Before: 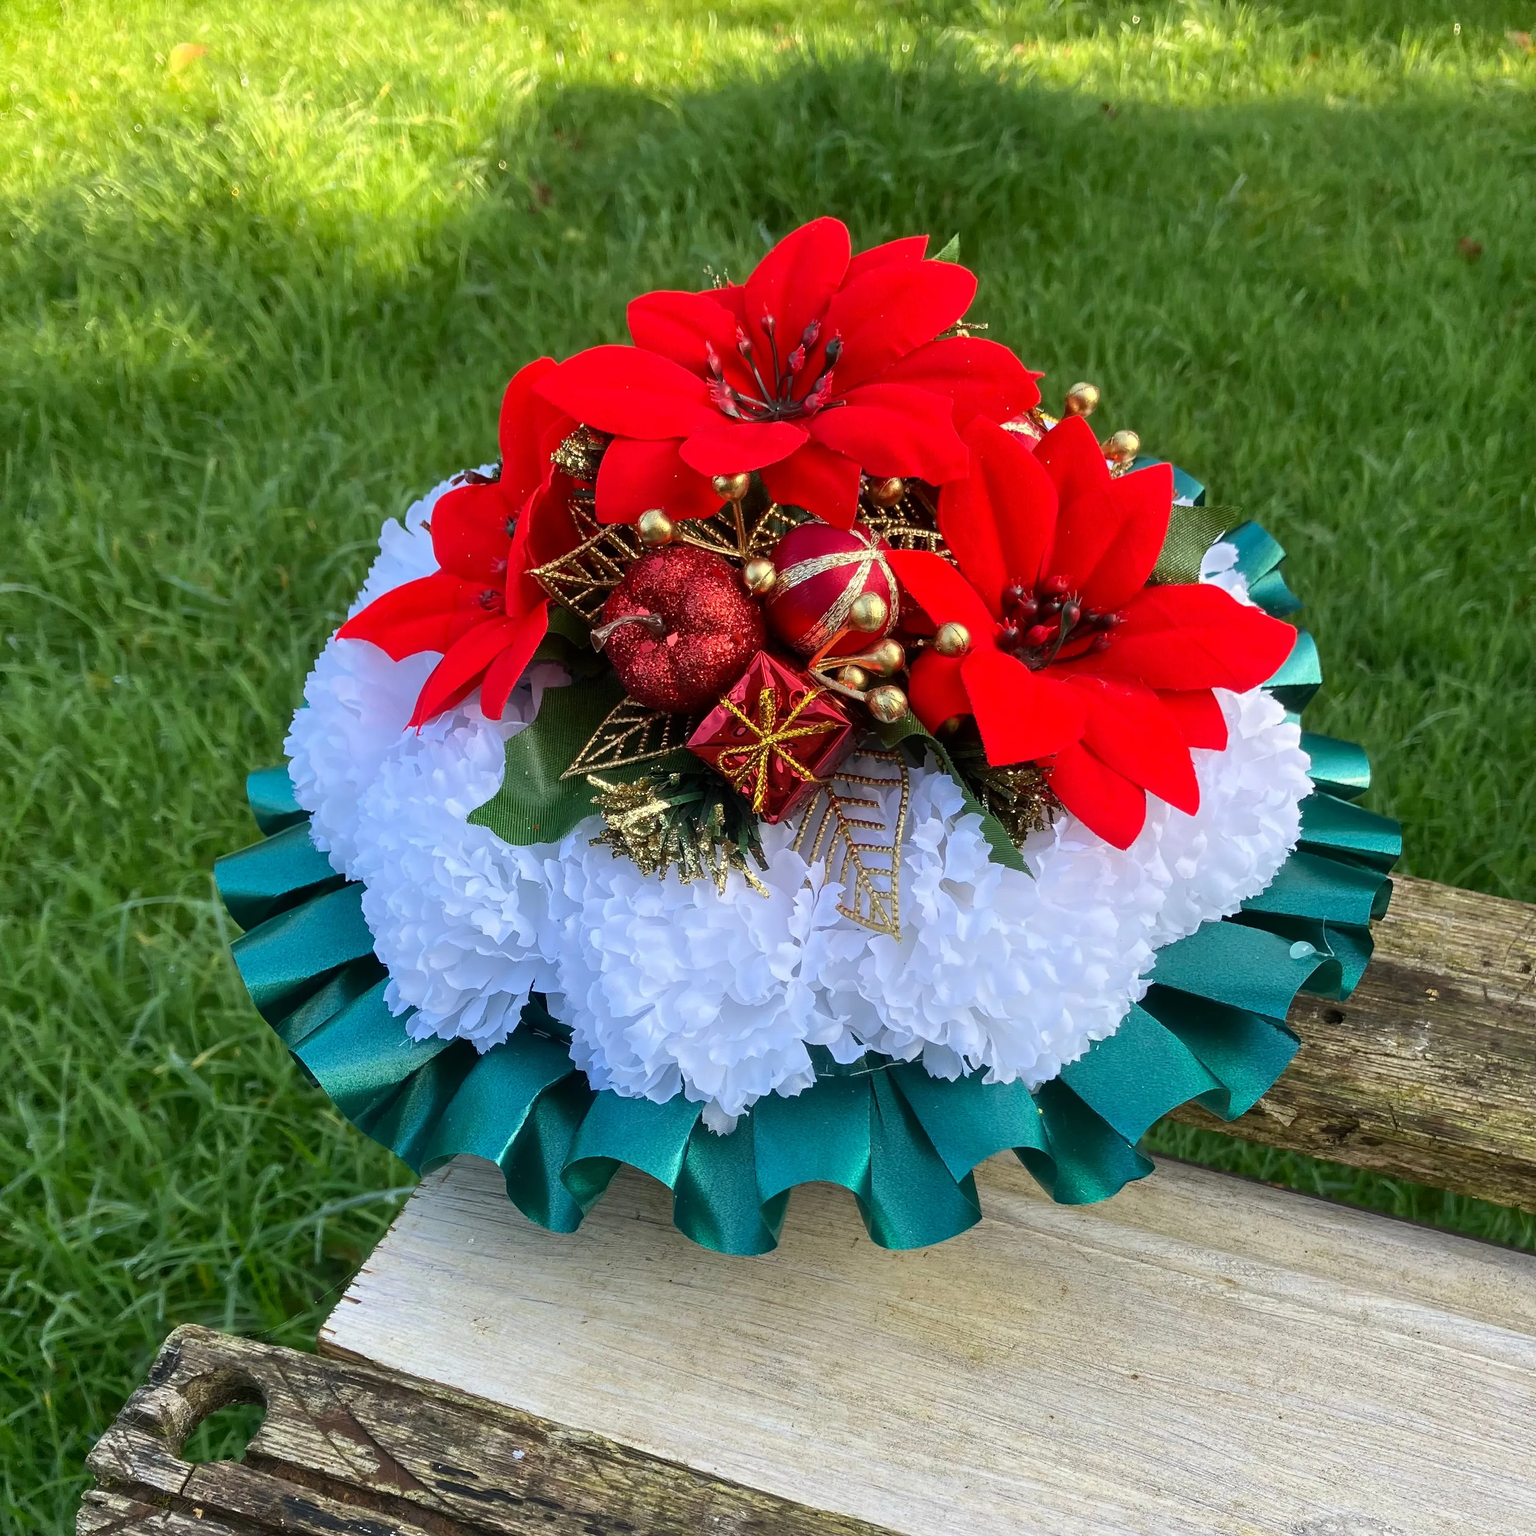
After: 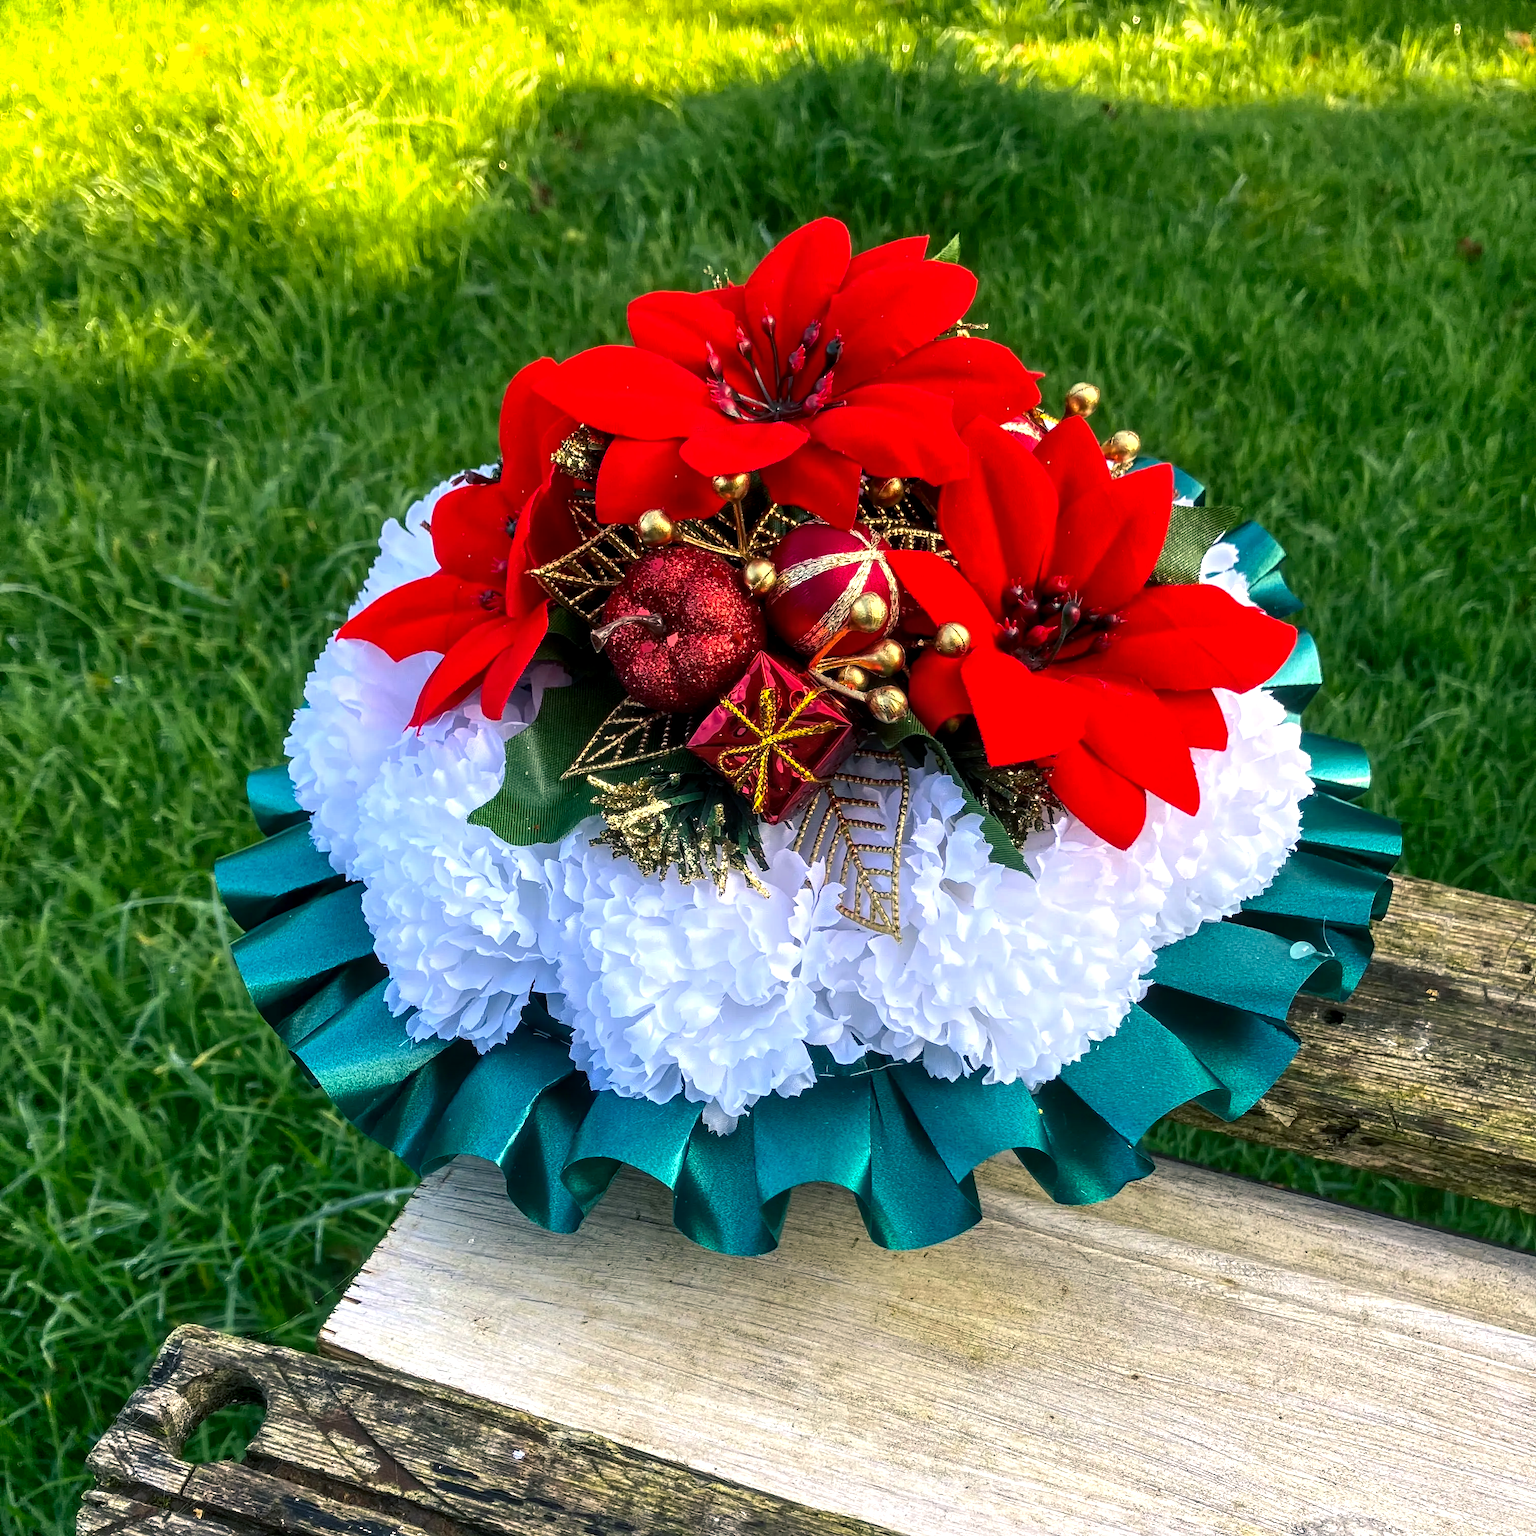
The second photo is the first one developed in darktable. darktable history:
local contrast: detail 130%
color balance rgb: shadows lift › chroma 7.126%, shadows lift › hue 246.6°, highlights gain › chroma 1.392%, highlights gain › hue 52.06°, perceptual saturation grading › global saturation 19.762%, perceptual brilliance grading › global brilliance 15.187%, perceptual brilliance grading › shadows -35.183%
